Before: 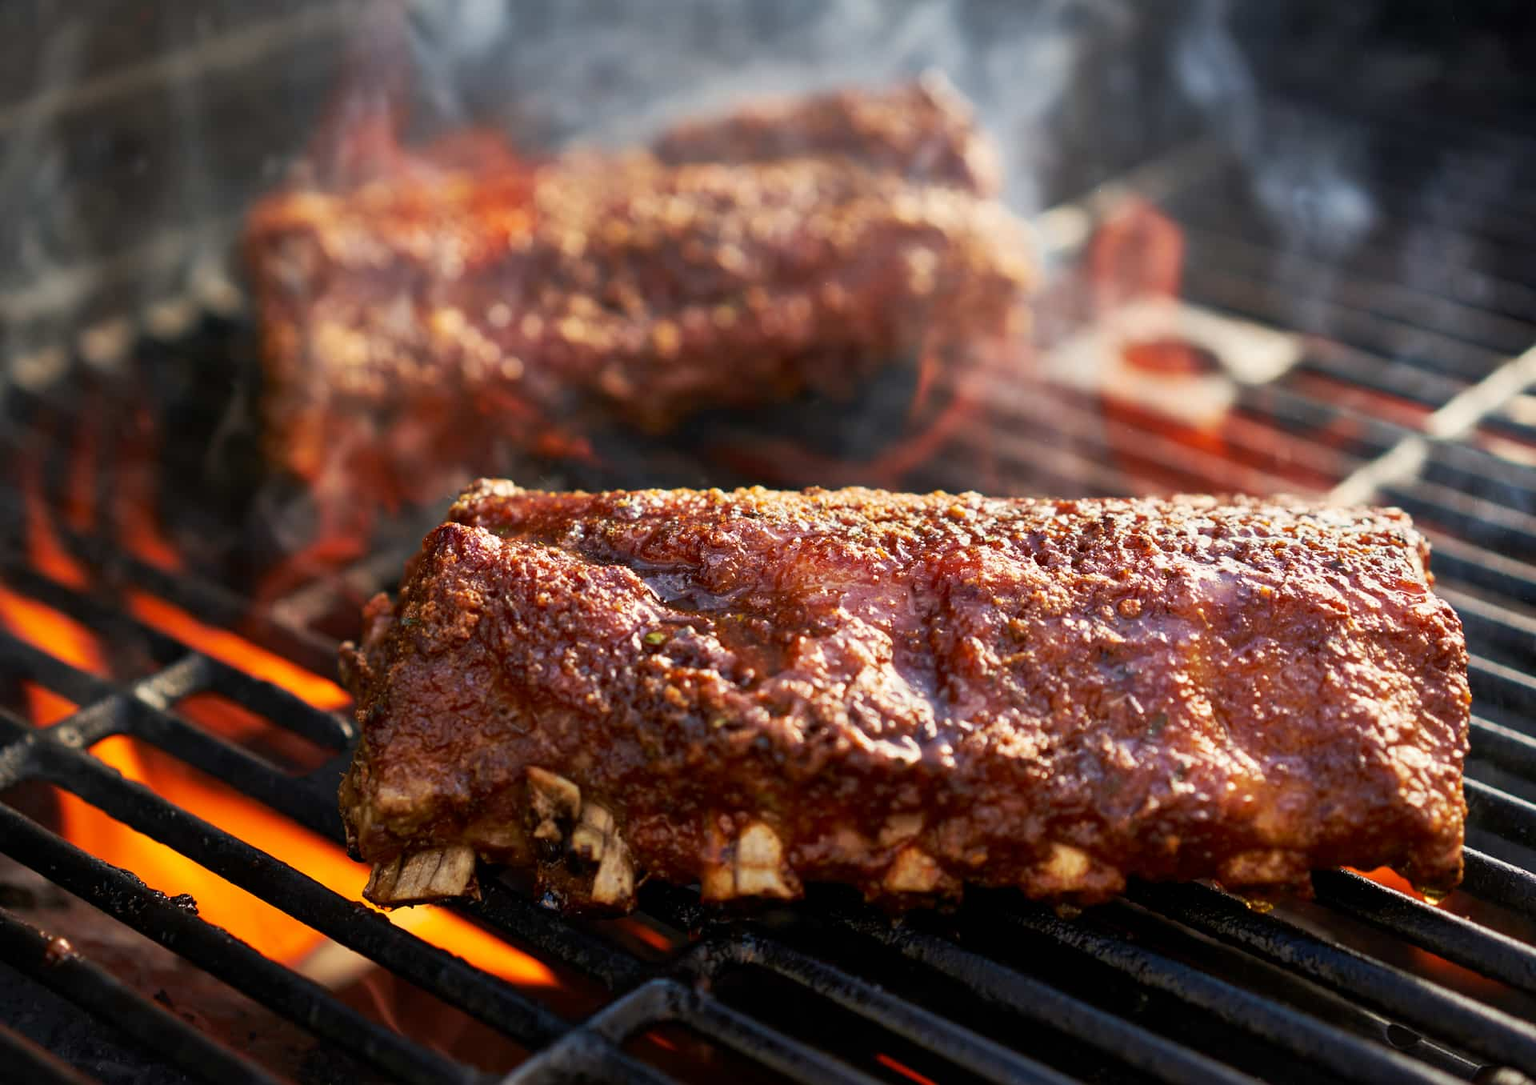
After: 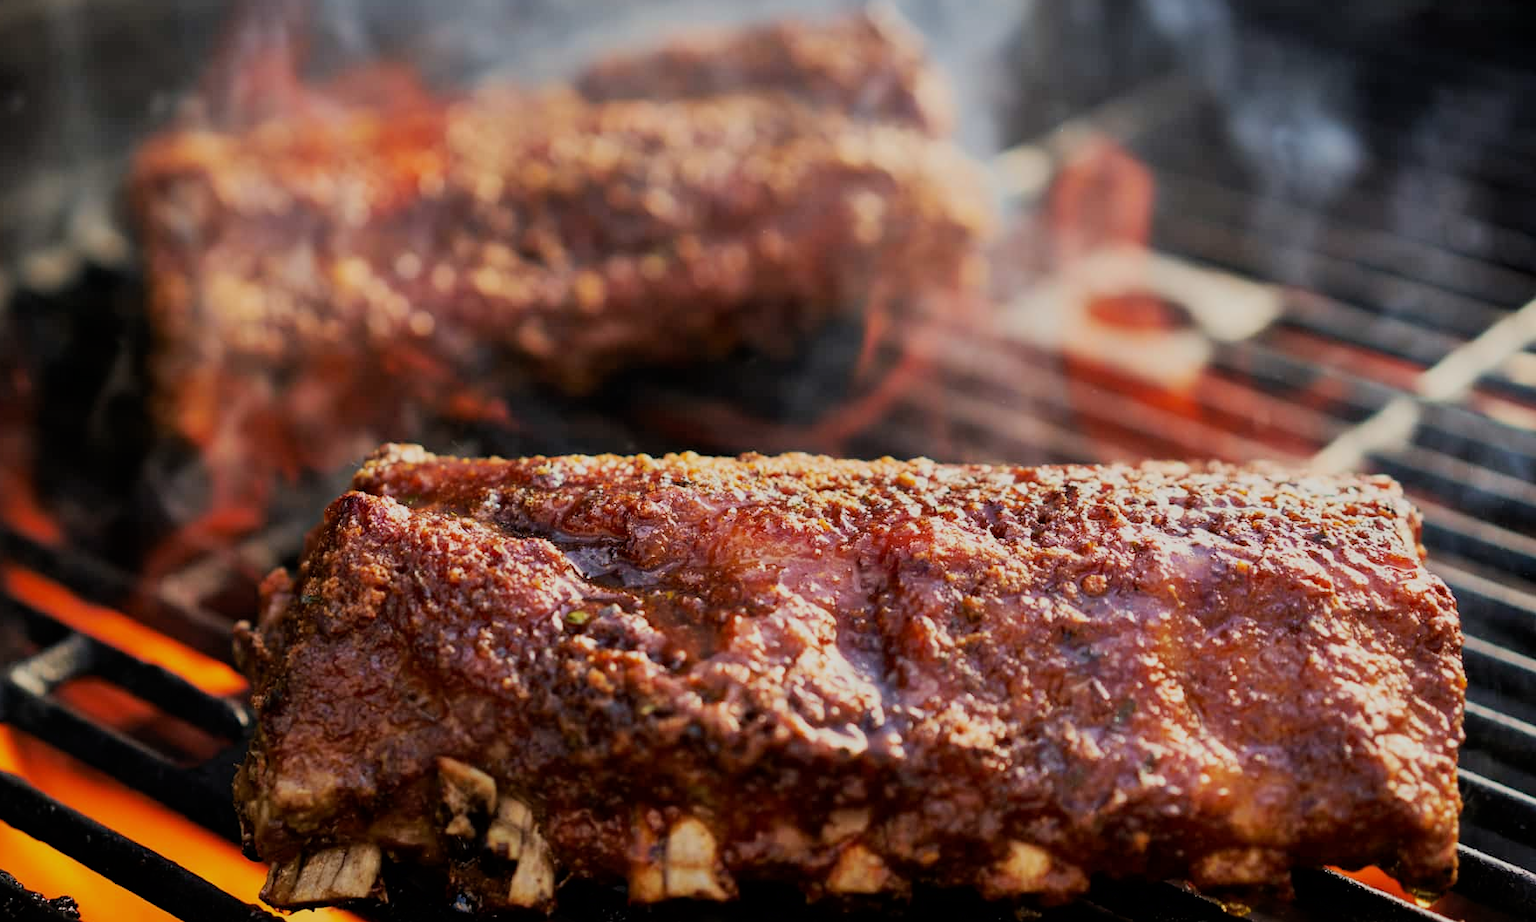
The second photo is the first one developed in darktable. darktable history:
crop: left 8.128%, top 6.614%, bottom 15.255%
filmic rgb: black relative exposure -7.65 EV, white relative exposure 4.56 EV, hardness 3.61, color science v6 (2022)
